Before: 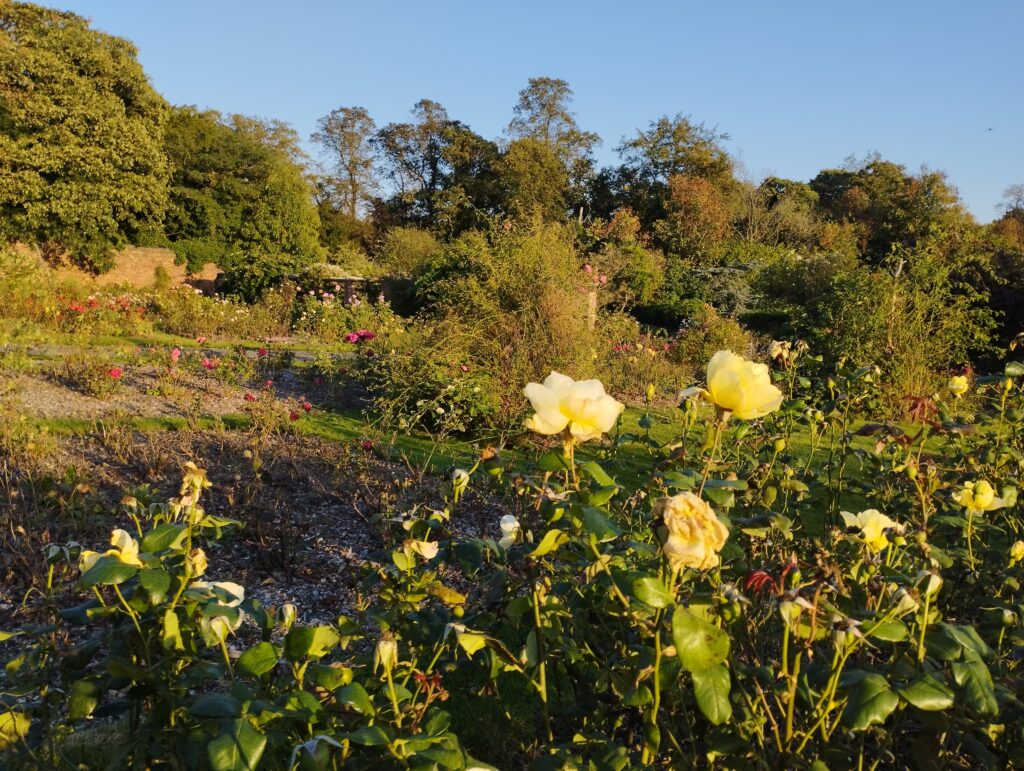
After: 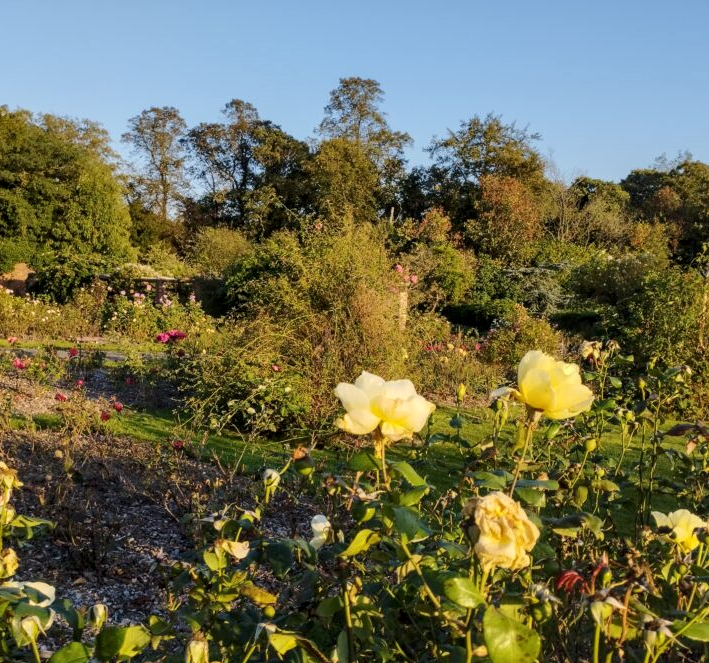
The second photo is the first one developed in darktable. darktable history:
crop: left 18.479%, right 12.2%, bottom 13.971%
local contrast: on, module defaults
